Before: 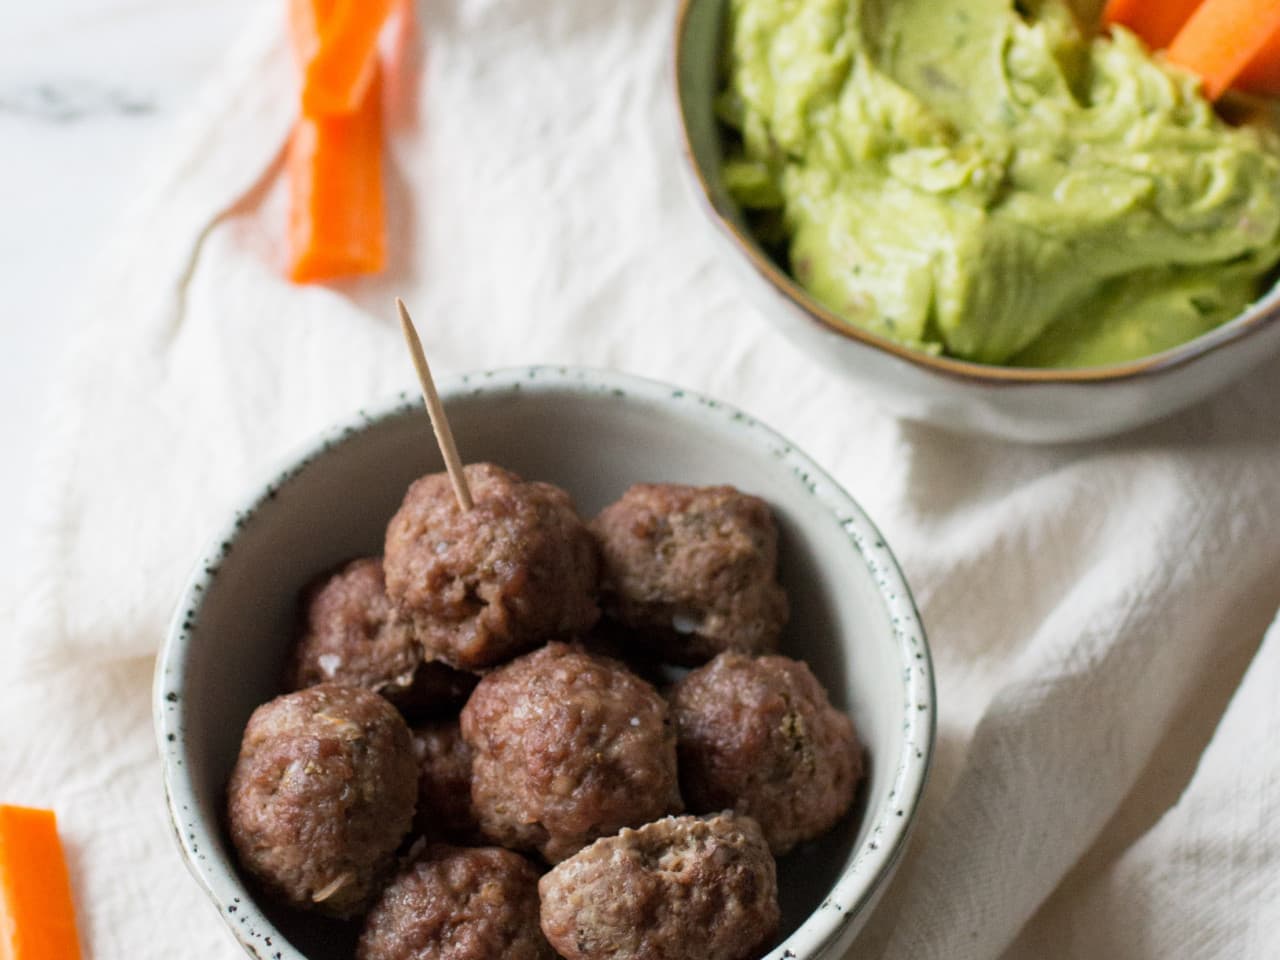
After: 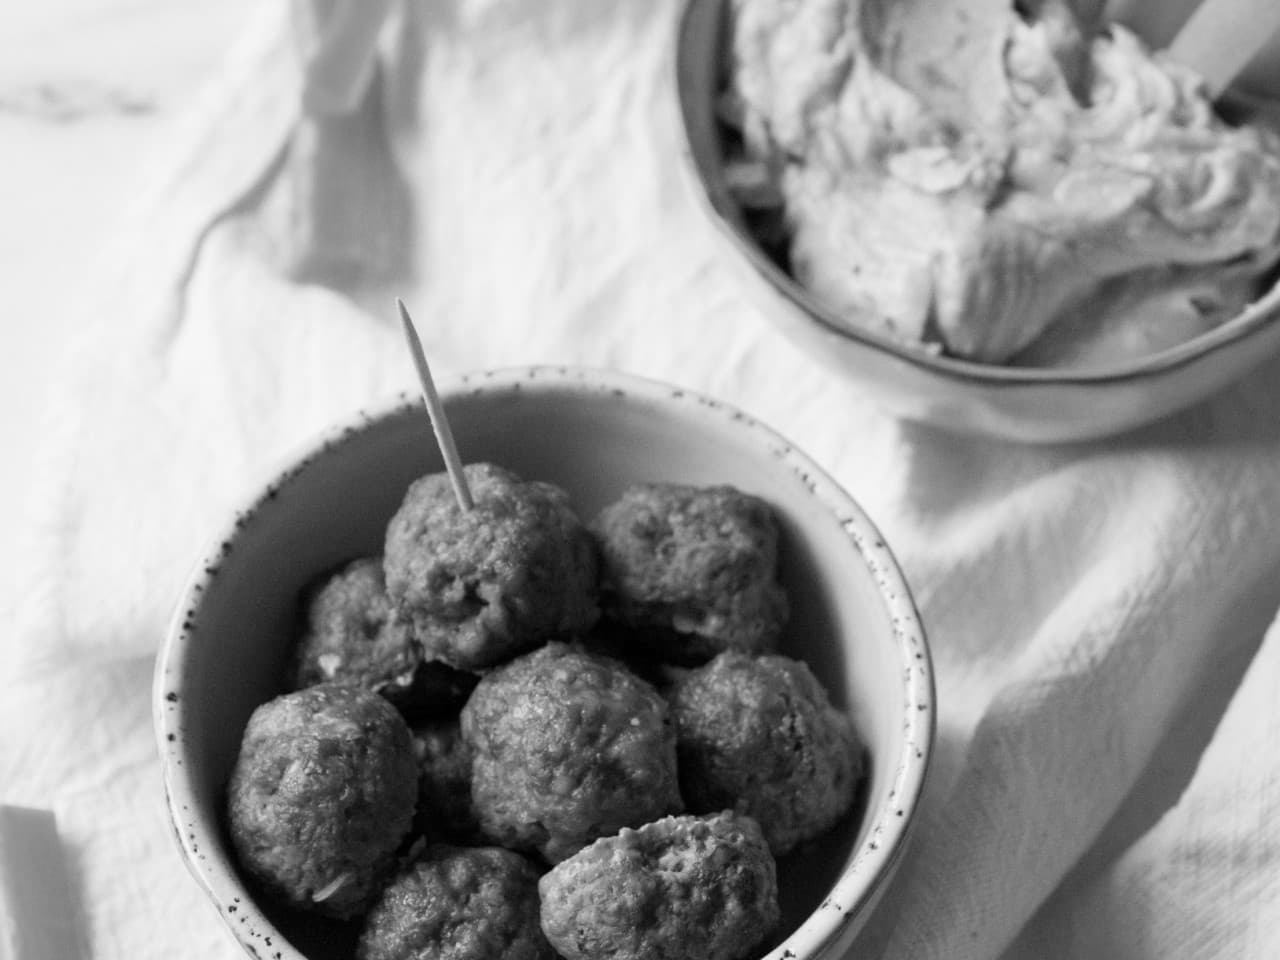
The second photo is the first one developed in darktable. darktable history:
white balance: red 0.978, blue 0.999
monochrome: a 1.94, b -0.638
